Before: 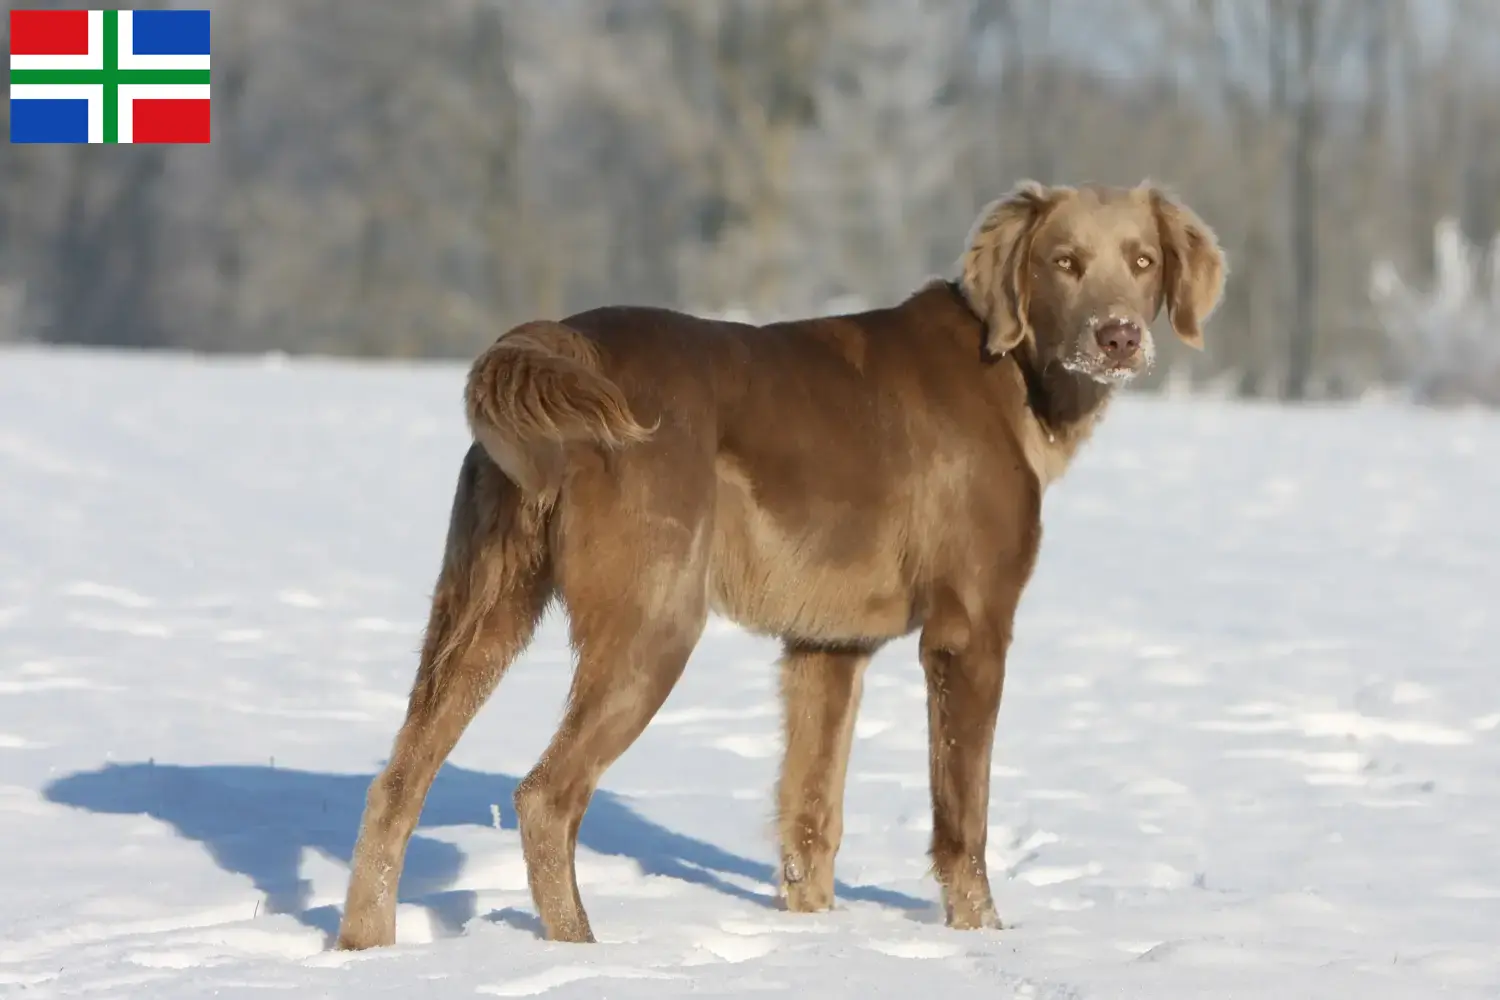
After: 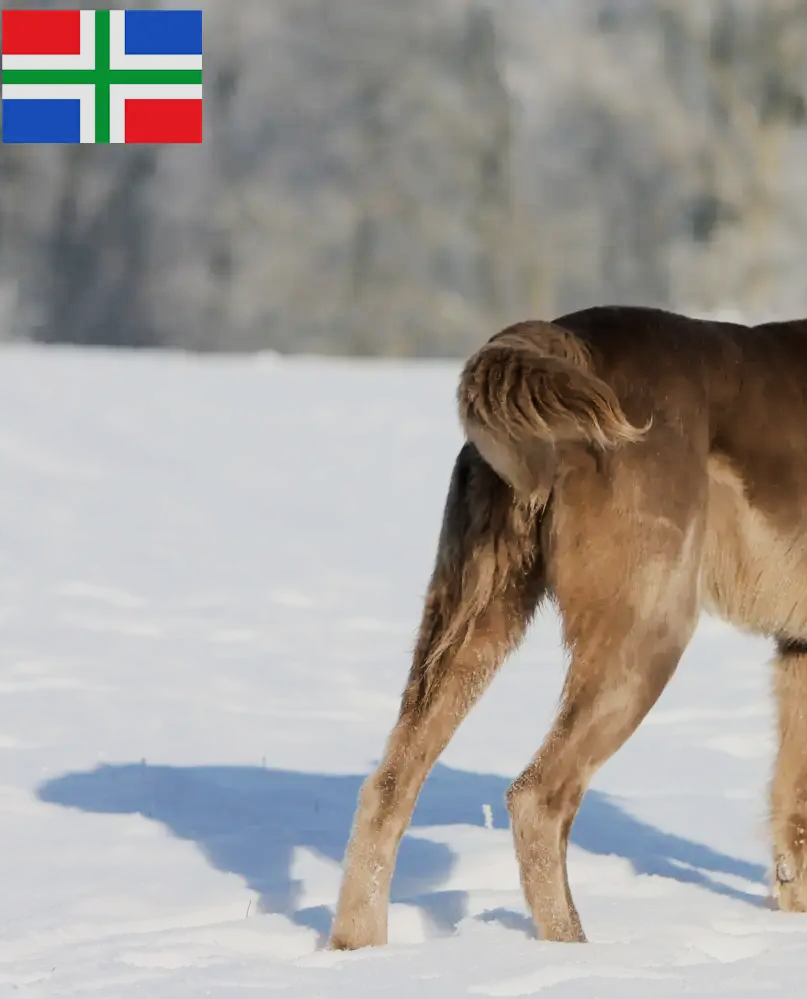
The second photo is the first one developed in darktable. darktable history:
crop: left 0.587%, right 45.588%, bottom 0.086%
filmic rgb: black relative exposure -7.15 EV, white relative exposure 5.36 EV, hardness 3.02
tone equalizer: -8 EV -0.75 EV, -7 EV -0.7 EV, -6 EV -0.6 EV, -5 EV -0.4 EV, -3 EV 0.4 EV, -2 EV 0.6 EV, -1 EV 0.7 EV, +0 EV 0.75 EV, edges refinement/feathering 500, mask exposure compensation -1.57 EV, preserve details no
white balance: emerald 1
